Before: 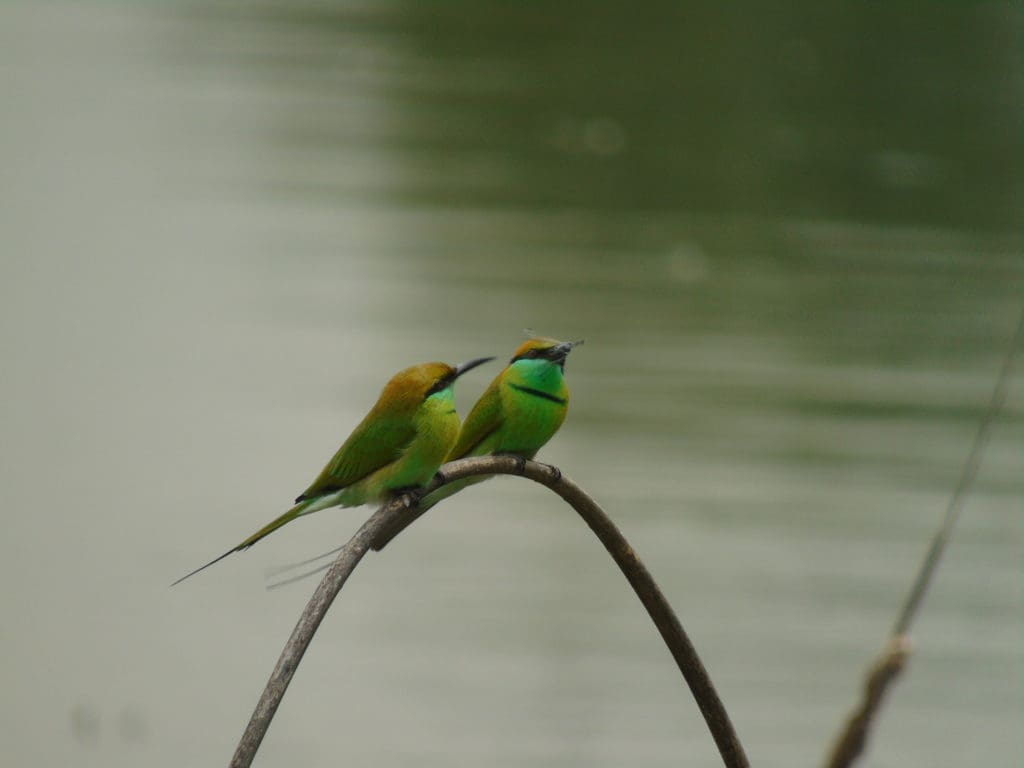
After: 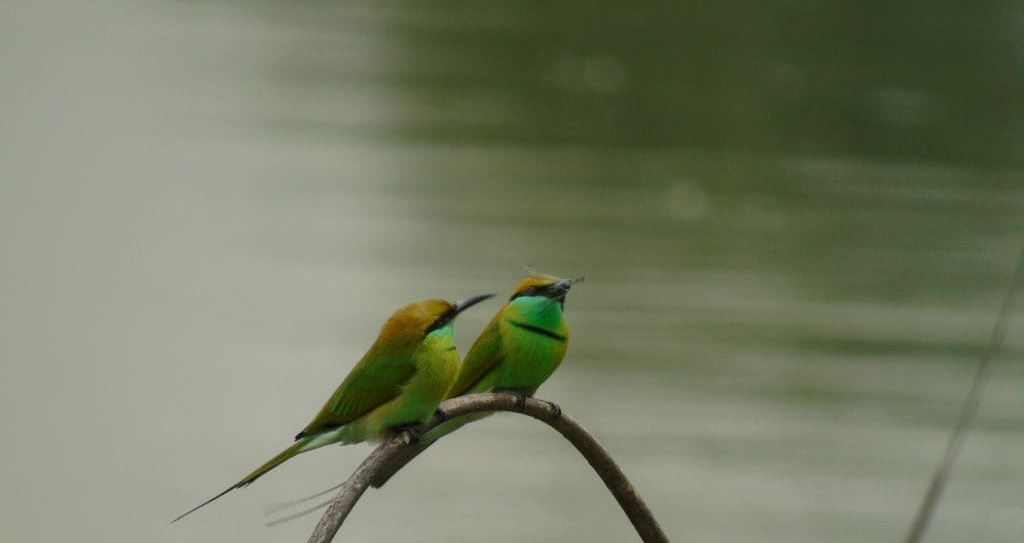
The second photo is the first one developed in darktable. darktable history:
local contrast: highlights 61%, shadows 106%, detail 107%, midtone range 0.529
crop and rotate: top 8.293%, bottom 20.996%
